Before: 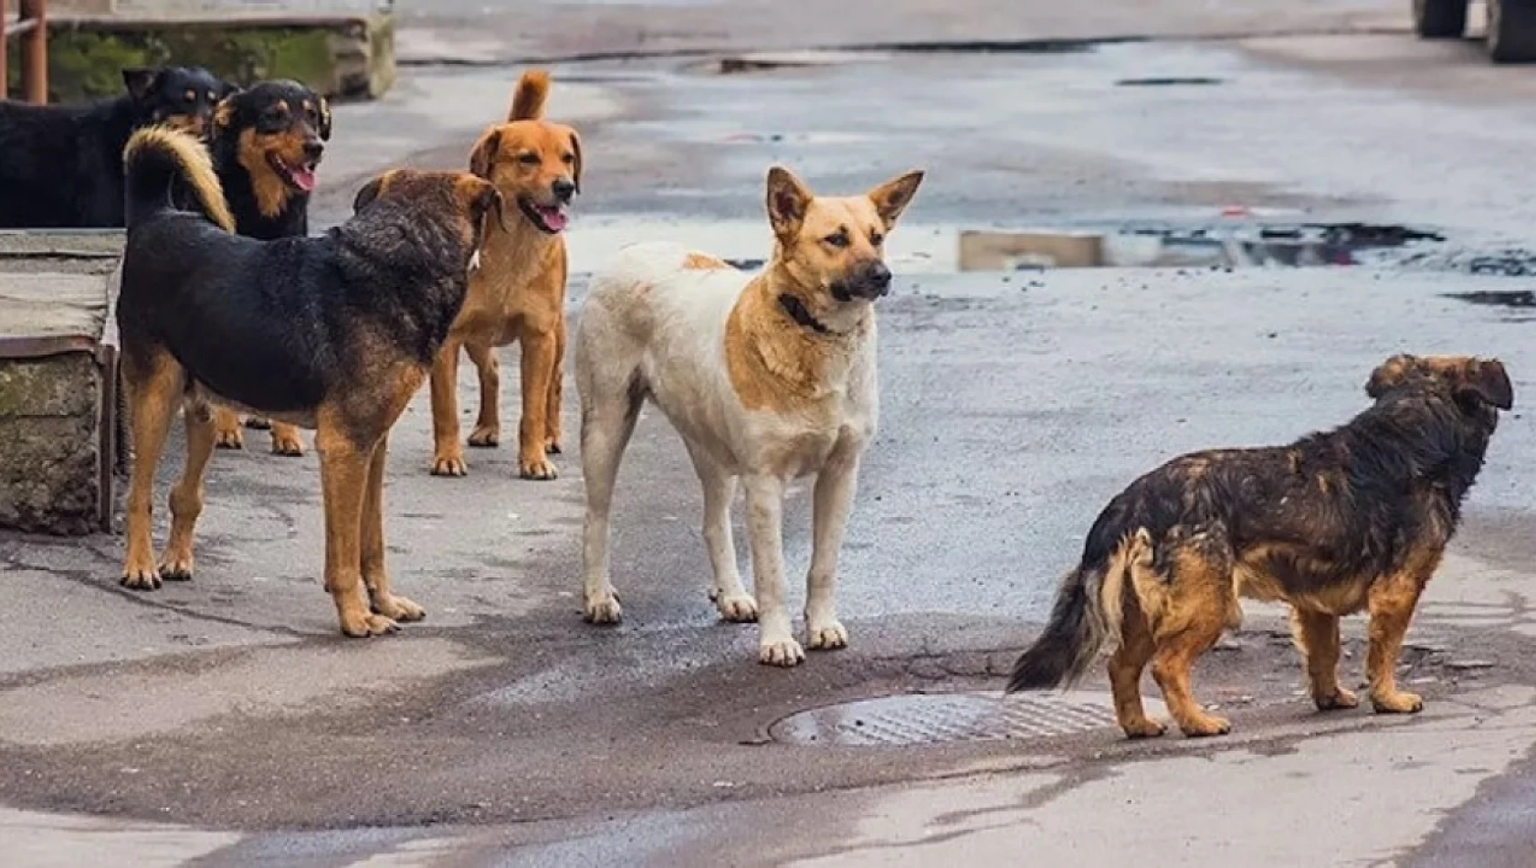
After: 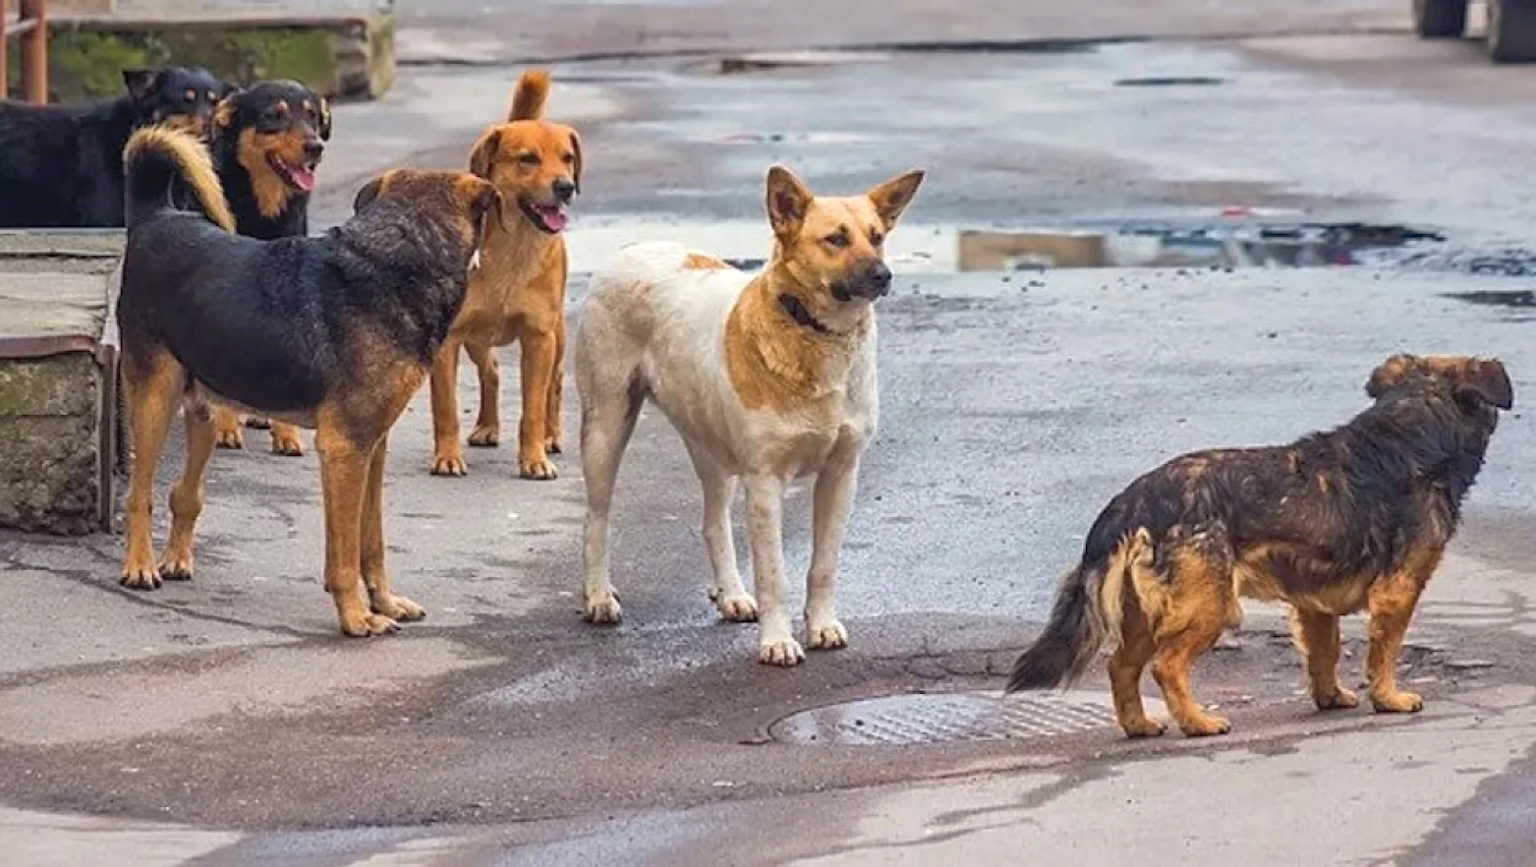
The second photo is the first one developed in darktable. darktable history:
exposure: black level correction 0, exposure 0.3 EV, compensate highlight preservation false
shadows and highlights: on, module defaults
